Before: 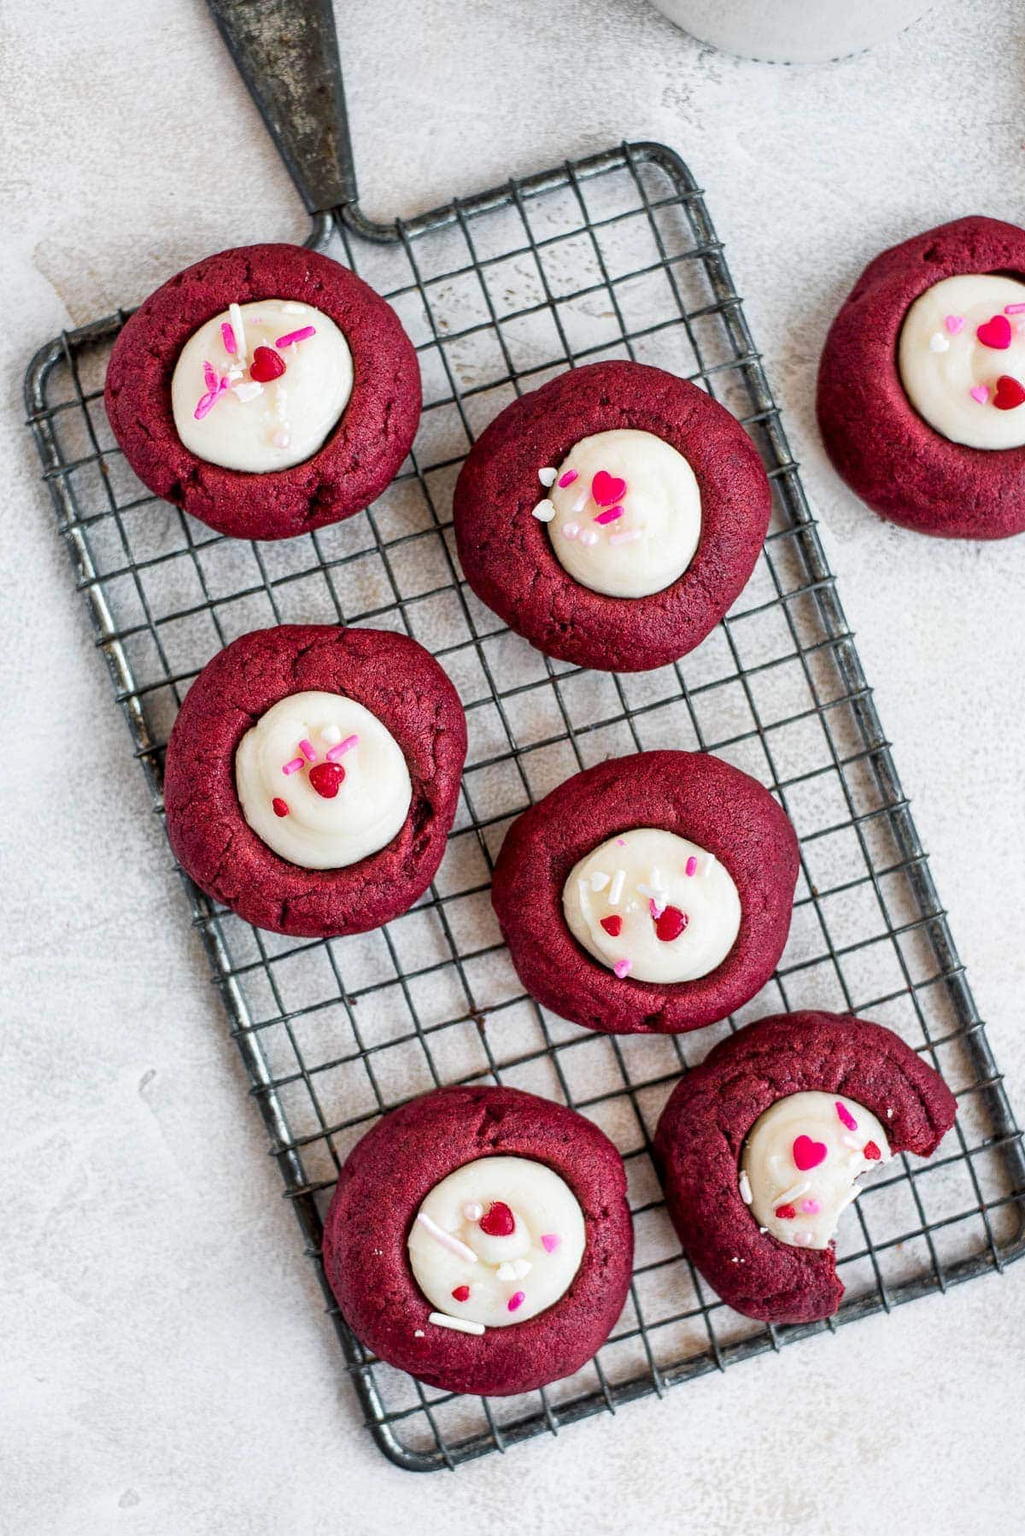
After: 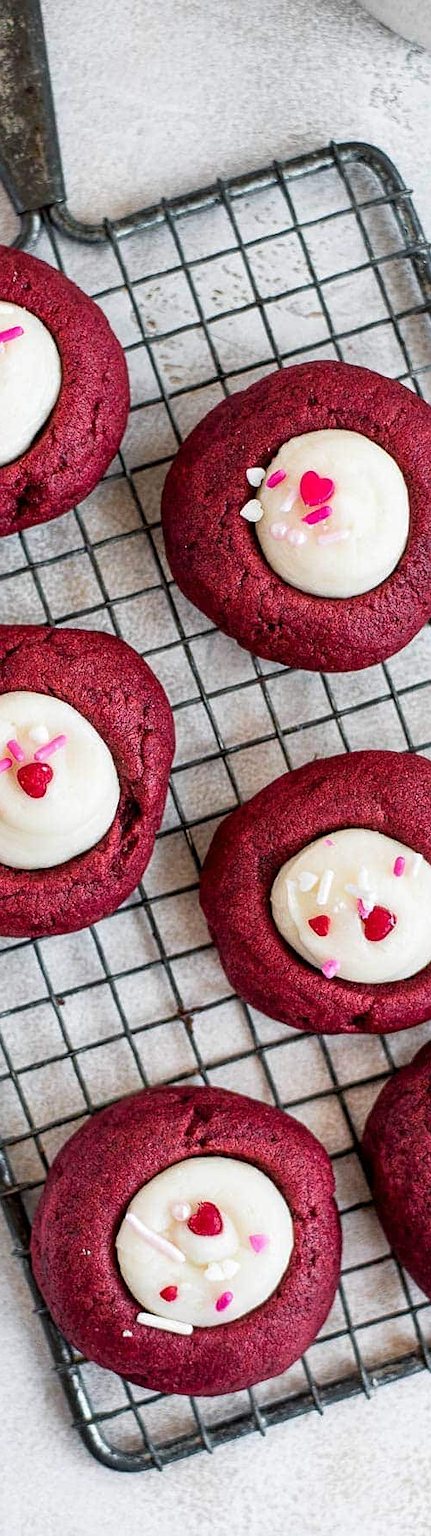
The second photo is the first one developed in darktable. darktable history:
crop: left 28.561%, right 29.296%
sharpen: amount 0.214
